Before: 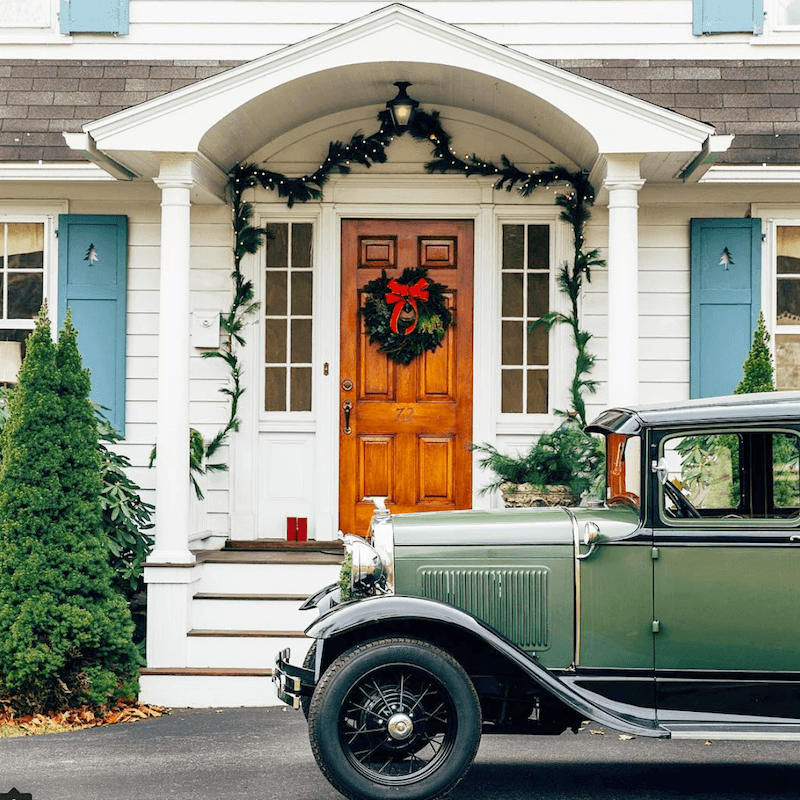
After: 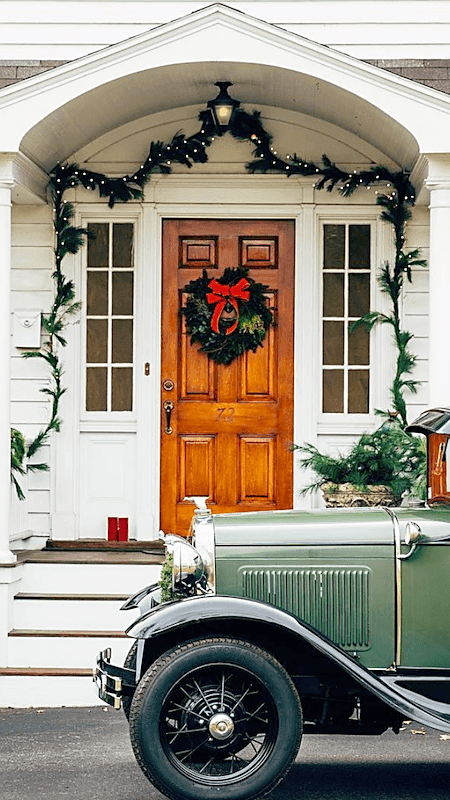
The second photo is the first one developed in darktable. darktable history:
sharpen: radius 1.868, amount 0.416, threshold 1.507
crop and rotate: left 22.411%, right 21.275%
